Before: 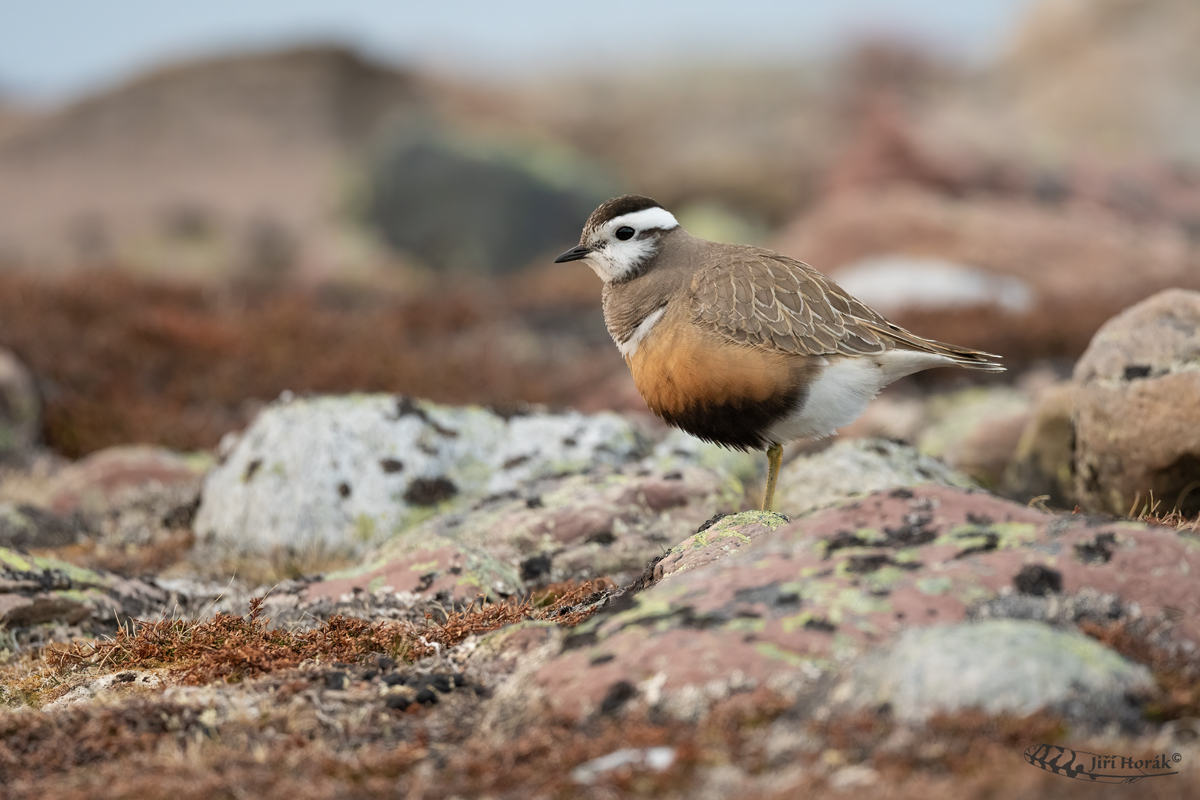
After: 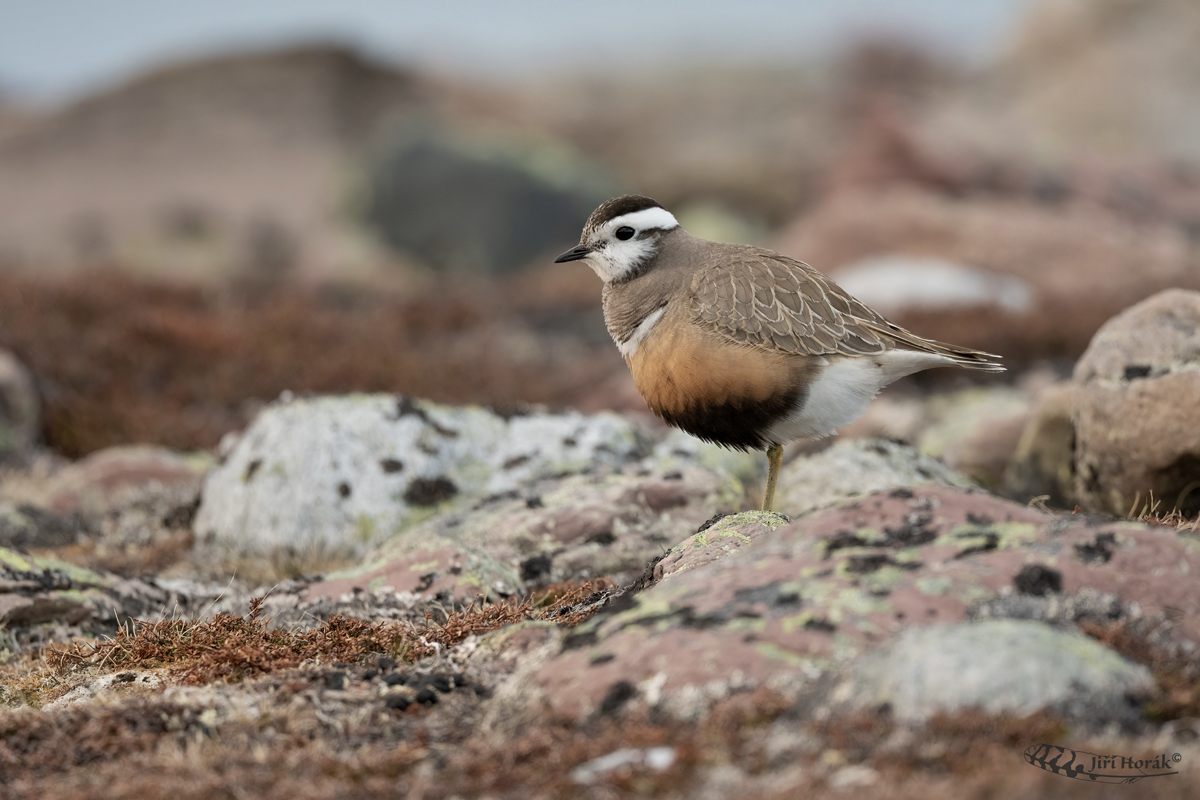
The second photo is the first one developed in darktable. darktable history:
color correction: highlights b* 0.057, saturation 0.795
exposure: black level correction 0.002, exposure -0.107 EV, compensate exposure bias true, compensate highlight preservation false
shadows and highlights: low approximation 0.01, soften with gaussian
